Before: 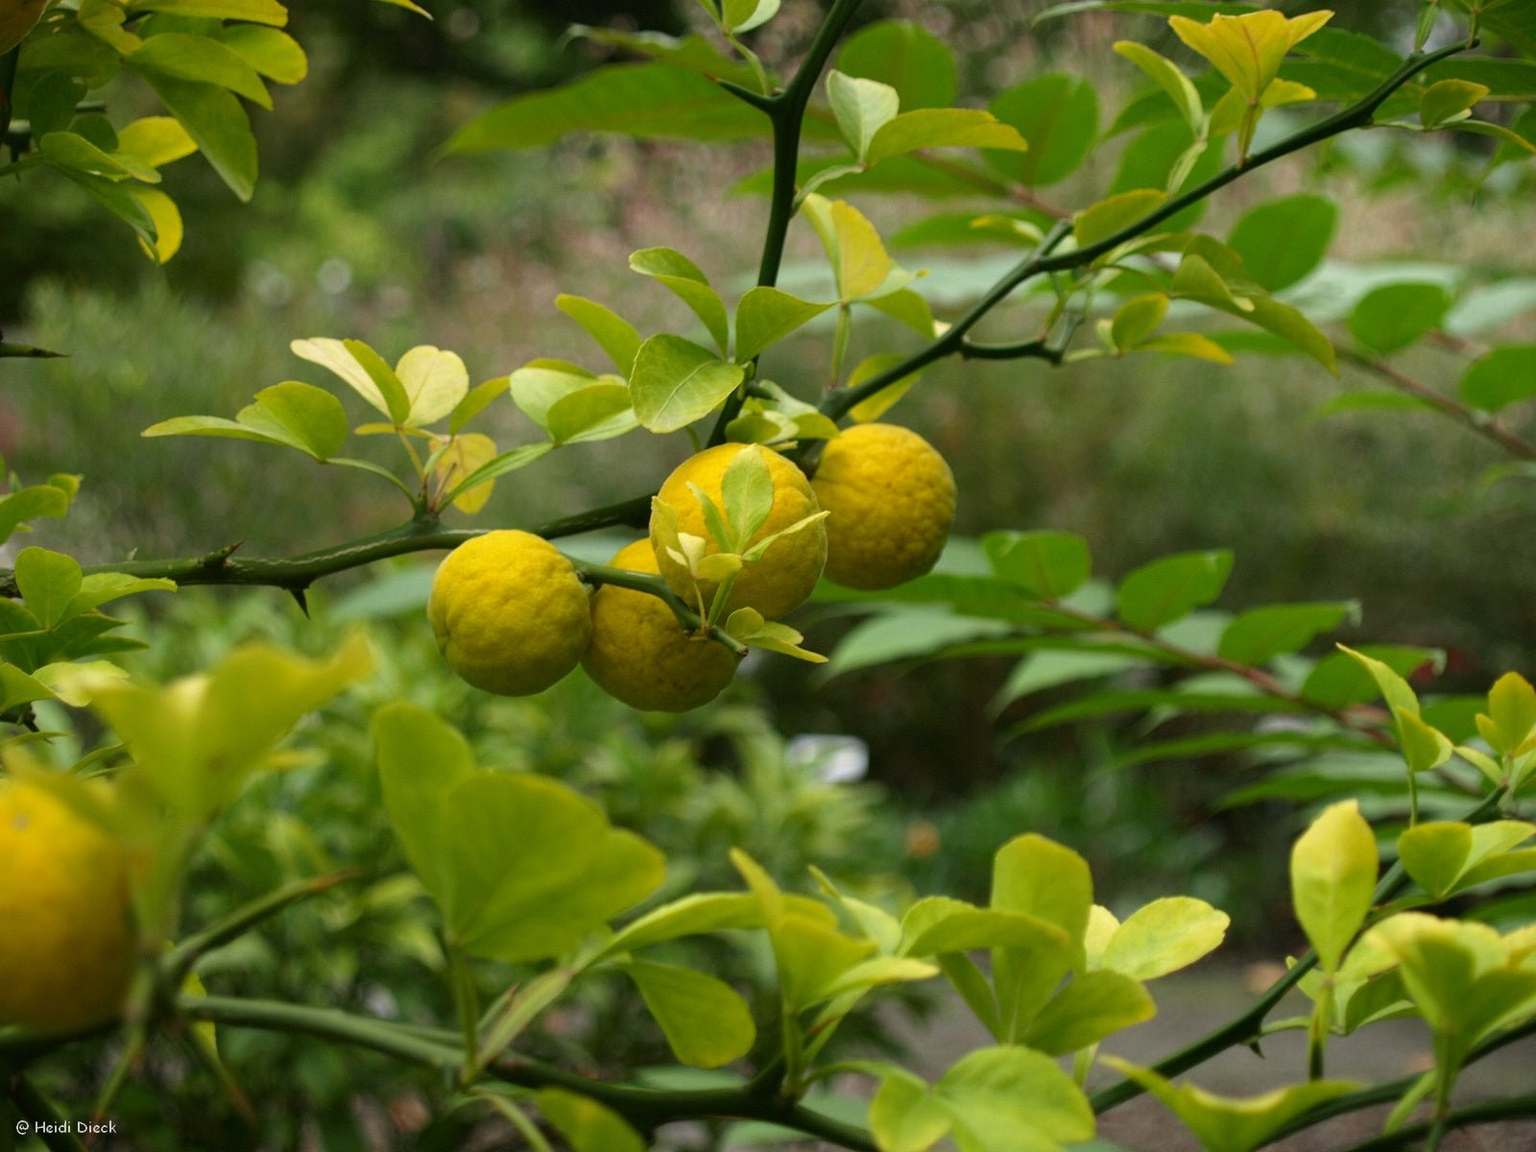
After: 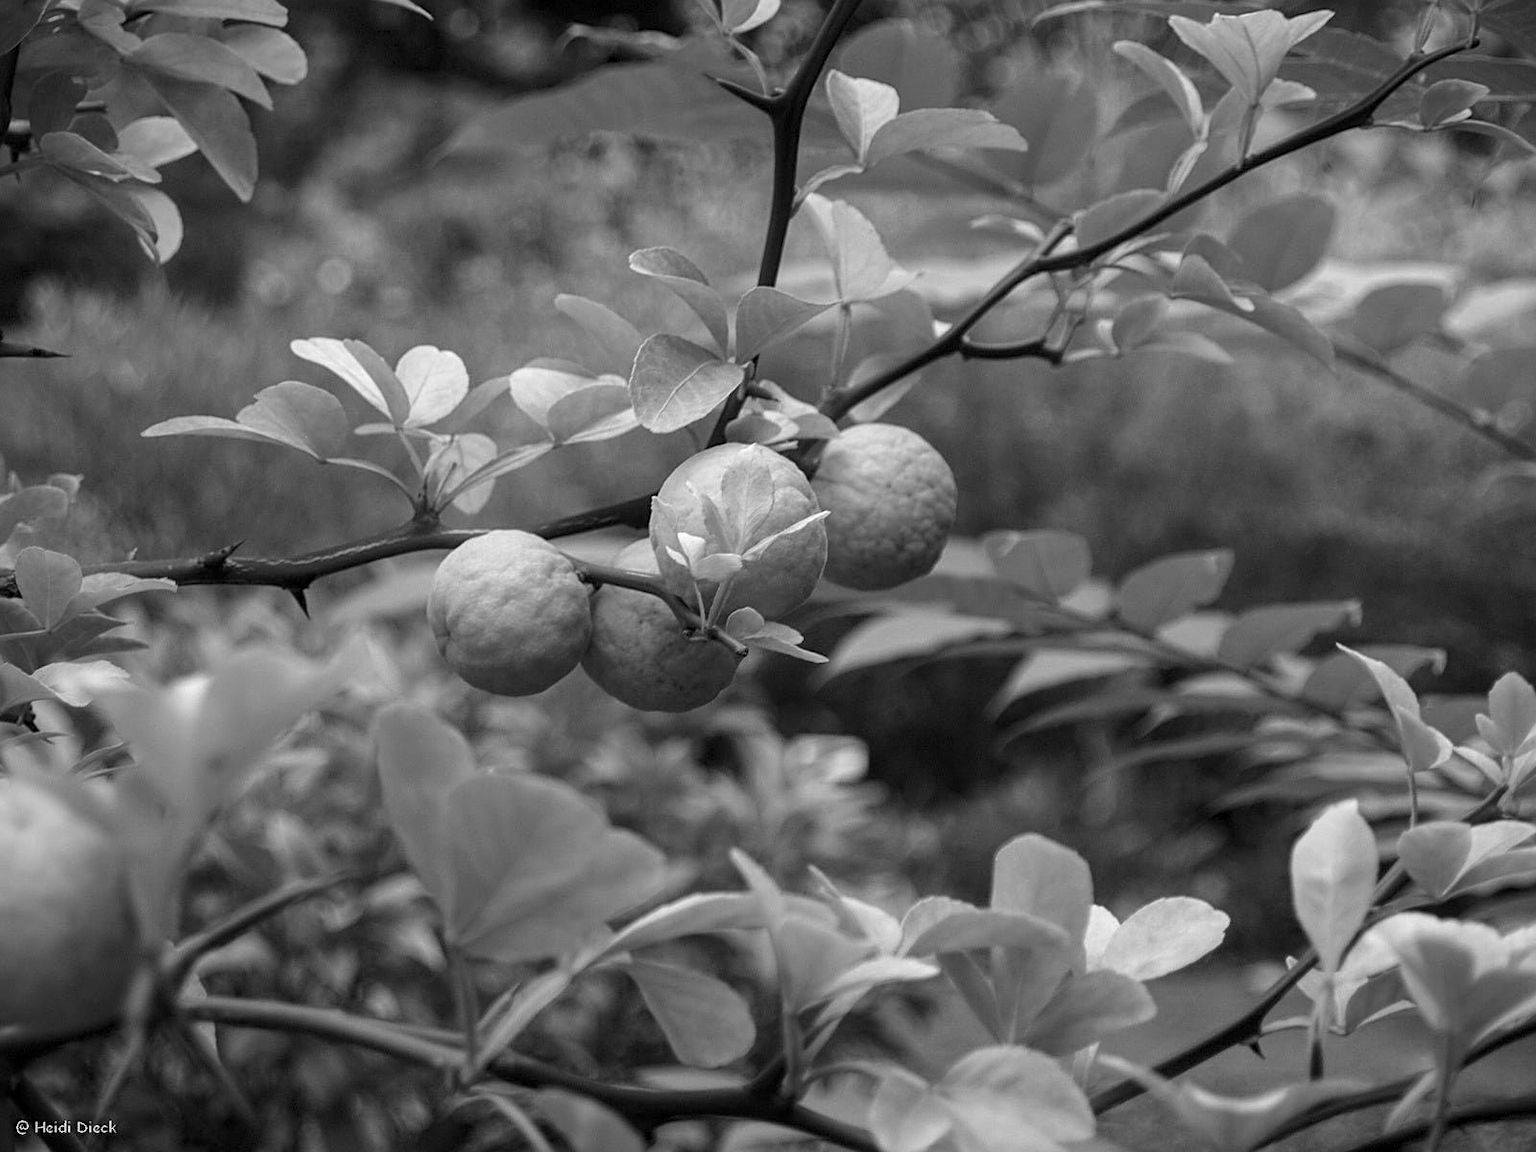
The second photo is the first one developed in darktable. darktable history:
sharpen: on, module defaults
local contrast: on, module defaults
monochrome: a 30.25, b 92.03
